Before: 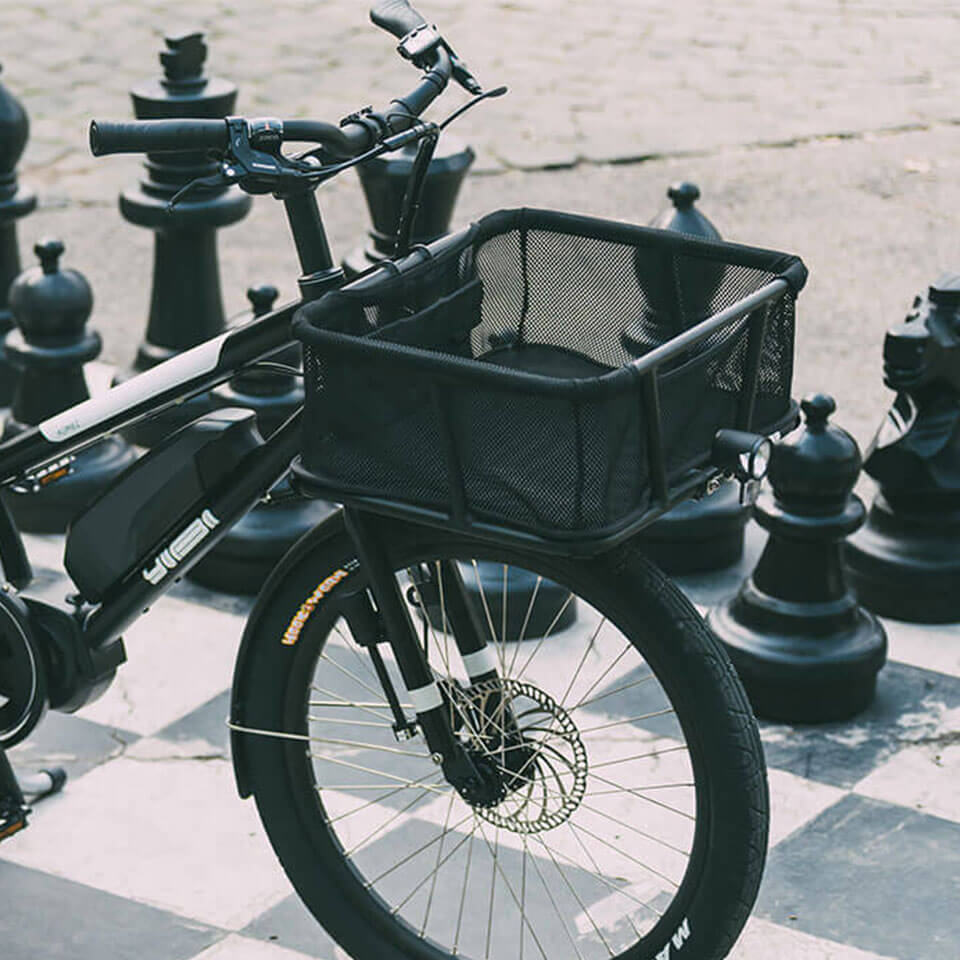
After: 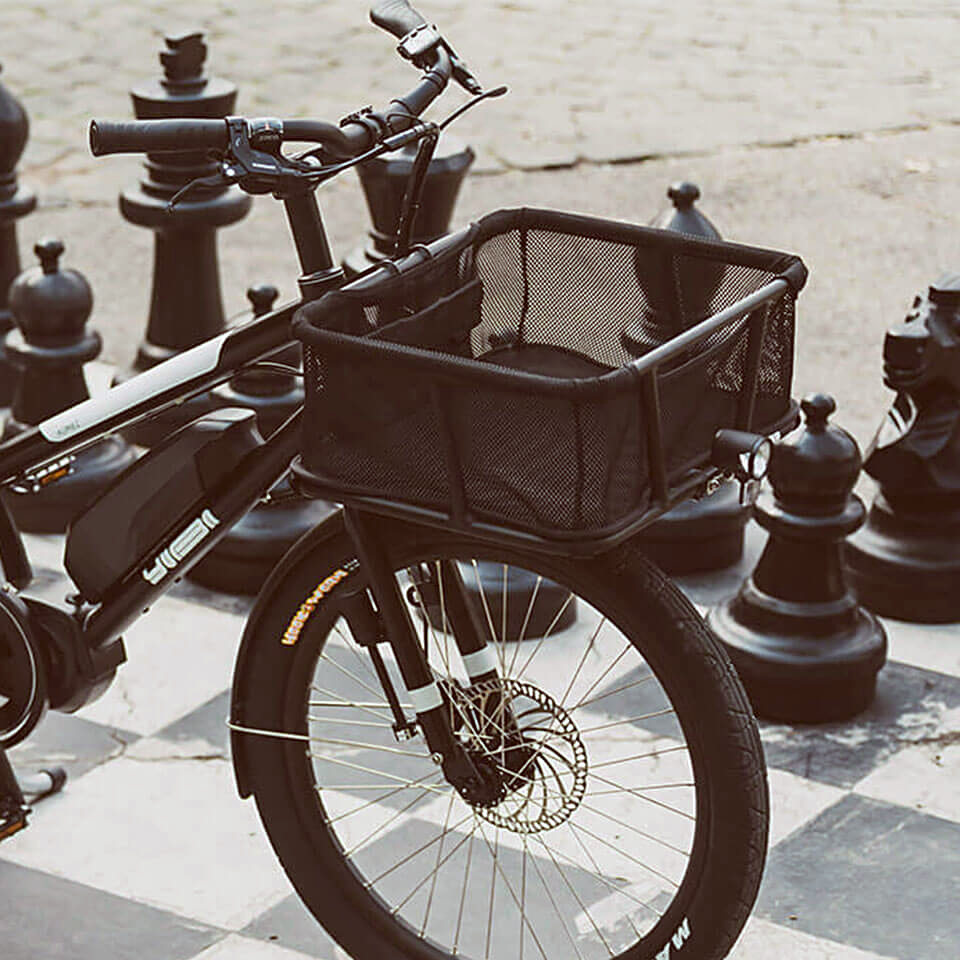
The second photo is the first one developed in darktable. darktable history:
color correction: highlights a* -7.06, highlights b* -0.196, shadows a* 20.59, shadows b* 11.99
sharpen: radius 2.526, amount 0.321
